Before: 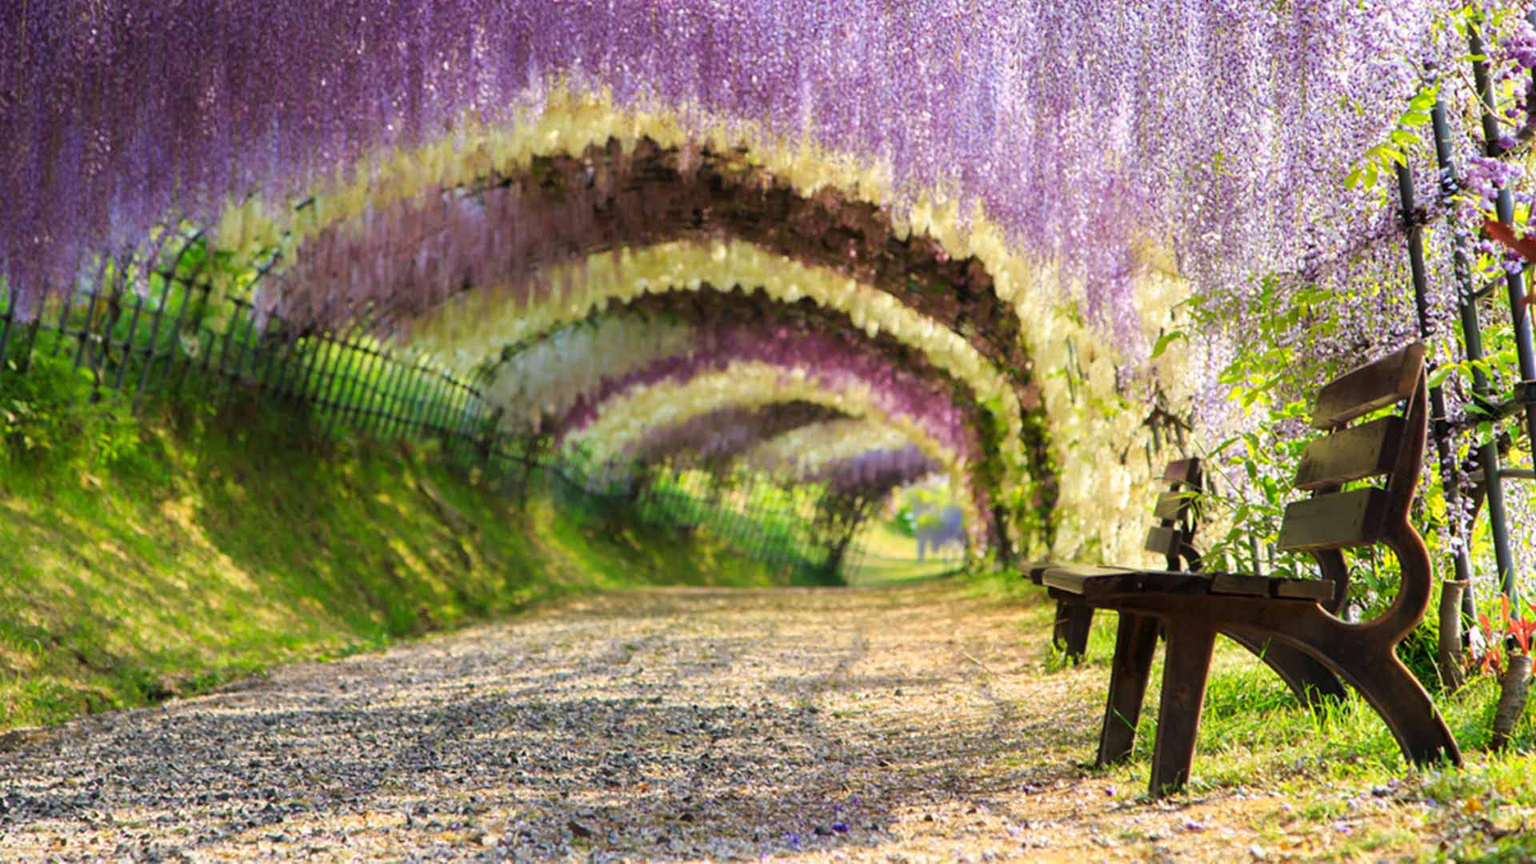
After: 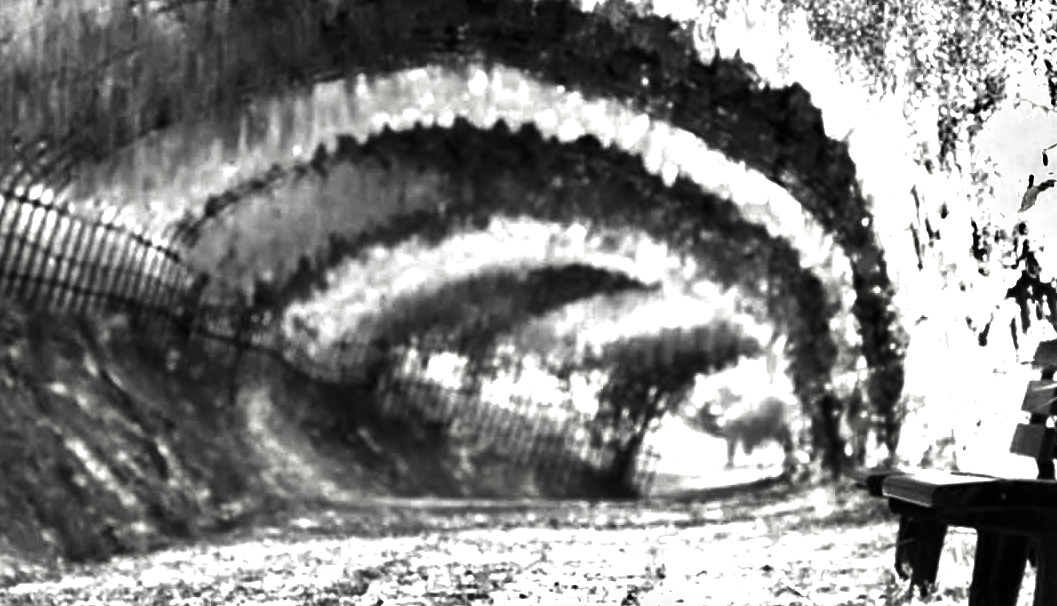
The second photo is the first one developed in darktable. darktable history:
shadows and highlights: low approximation 0.01, soften with gaussian
contrast brightness saturation: contrast -0.03, brightness -0.578, saturation -0.984
exposure: exposure 1.149 EV, compensate highlight preservation false
velvia: on, module defaults
crop and rotate: left 21.965%, top 21.882%, right 22.974%, bottom 21.919%
